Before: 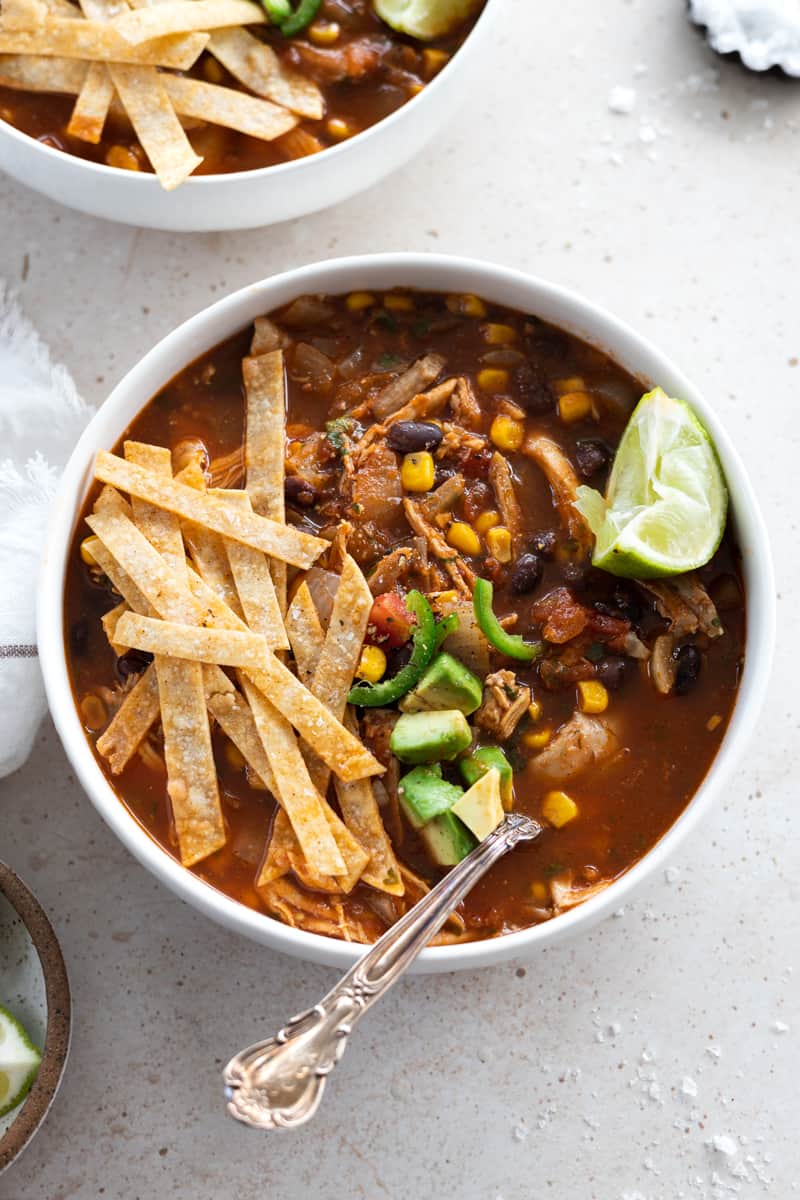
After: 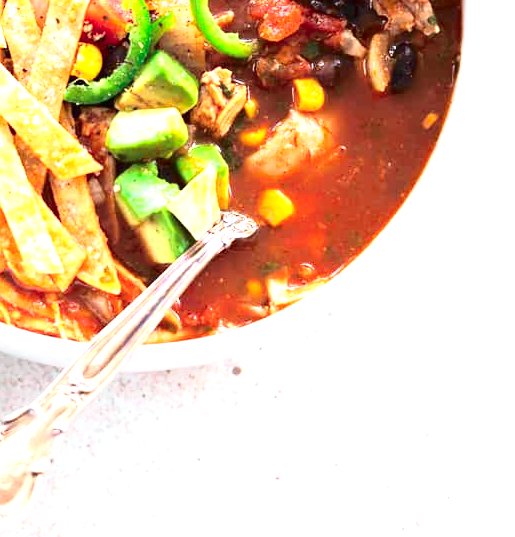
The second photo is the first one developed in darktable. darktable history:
tone curve: curves: ch0 [(0, 0.003) (0.211, 0.174) (0.482, 0.519) (0.843, 0.821) (0.992, 0.971)]; ch1 [(0, 0) (0.276, 0.206) (0.393, 0.364) (0.482, 0.477) (0.506, 0.5) (0.523, 0.523) (0.572, 0.592) (0.635, 0.665) (0.695, 0.759) (1, 1)]; ch2 [(0, 0) (0.438, 0.456) (0.498, 0.497) (0.536, 0.527) (0.562, 0.584) (0.619, 0.602) (0.698, 0.698) (1, 1)], color space Lab, independent channels, preserve colors none
exposure: black level correction 0, exposure 1.741 EV, compensate exposure bias true, compensate highlight preservation false
crop and rotate: left 35.509%, top 50.238%, bottom 4.934%
base curve: curves: ch0 [(0, 0) (0.257, 0.25) (0.482, 0.586) (0.757, 0.871) (1, 1)]
